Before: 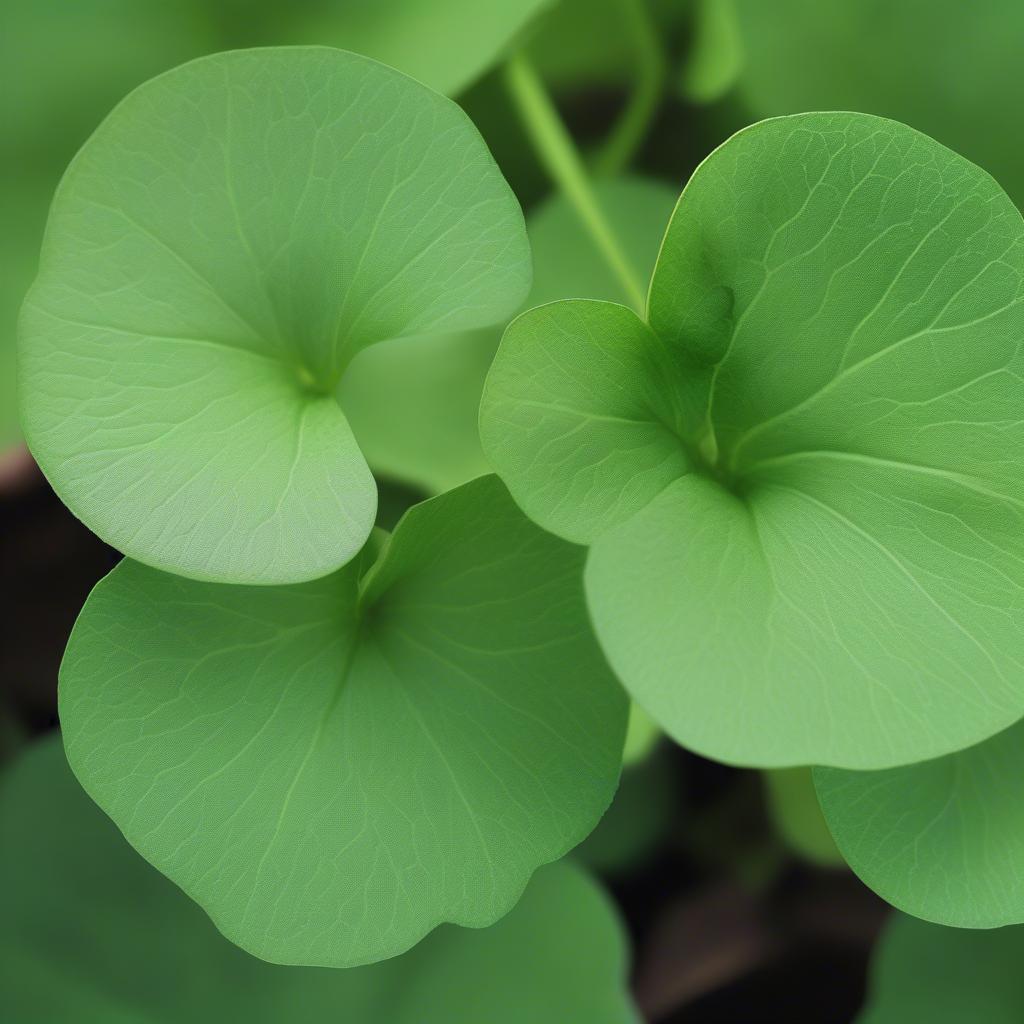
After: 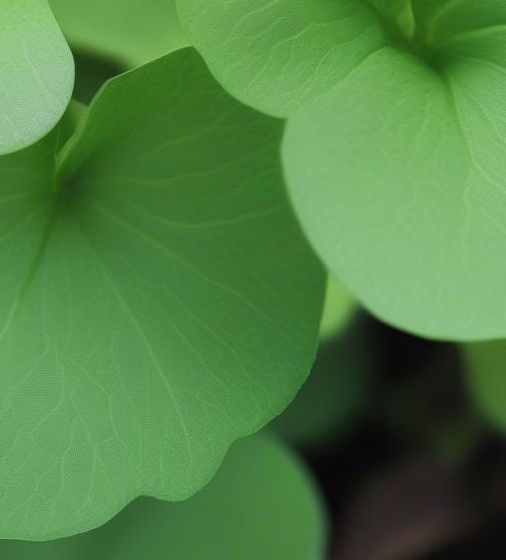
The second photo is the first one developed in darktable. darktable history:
white balance: red 0.983, blue 1.036
crop: left 29.672%, top 41.786%, right 20.851%, bottom 3.487%
